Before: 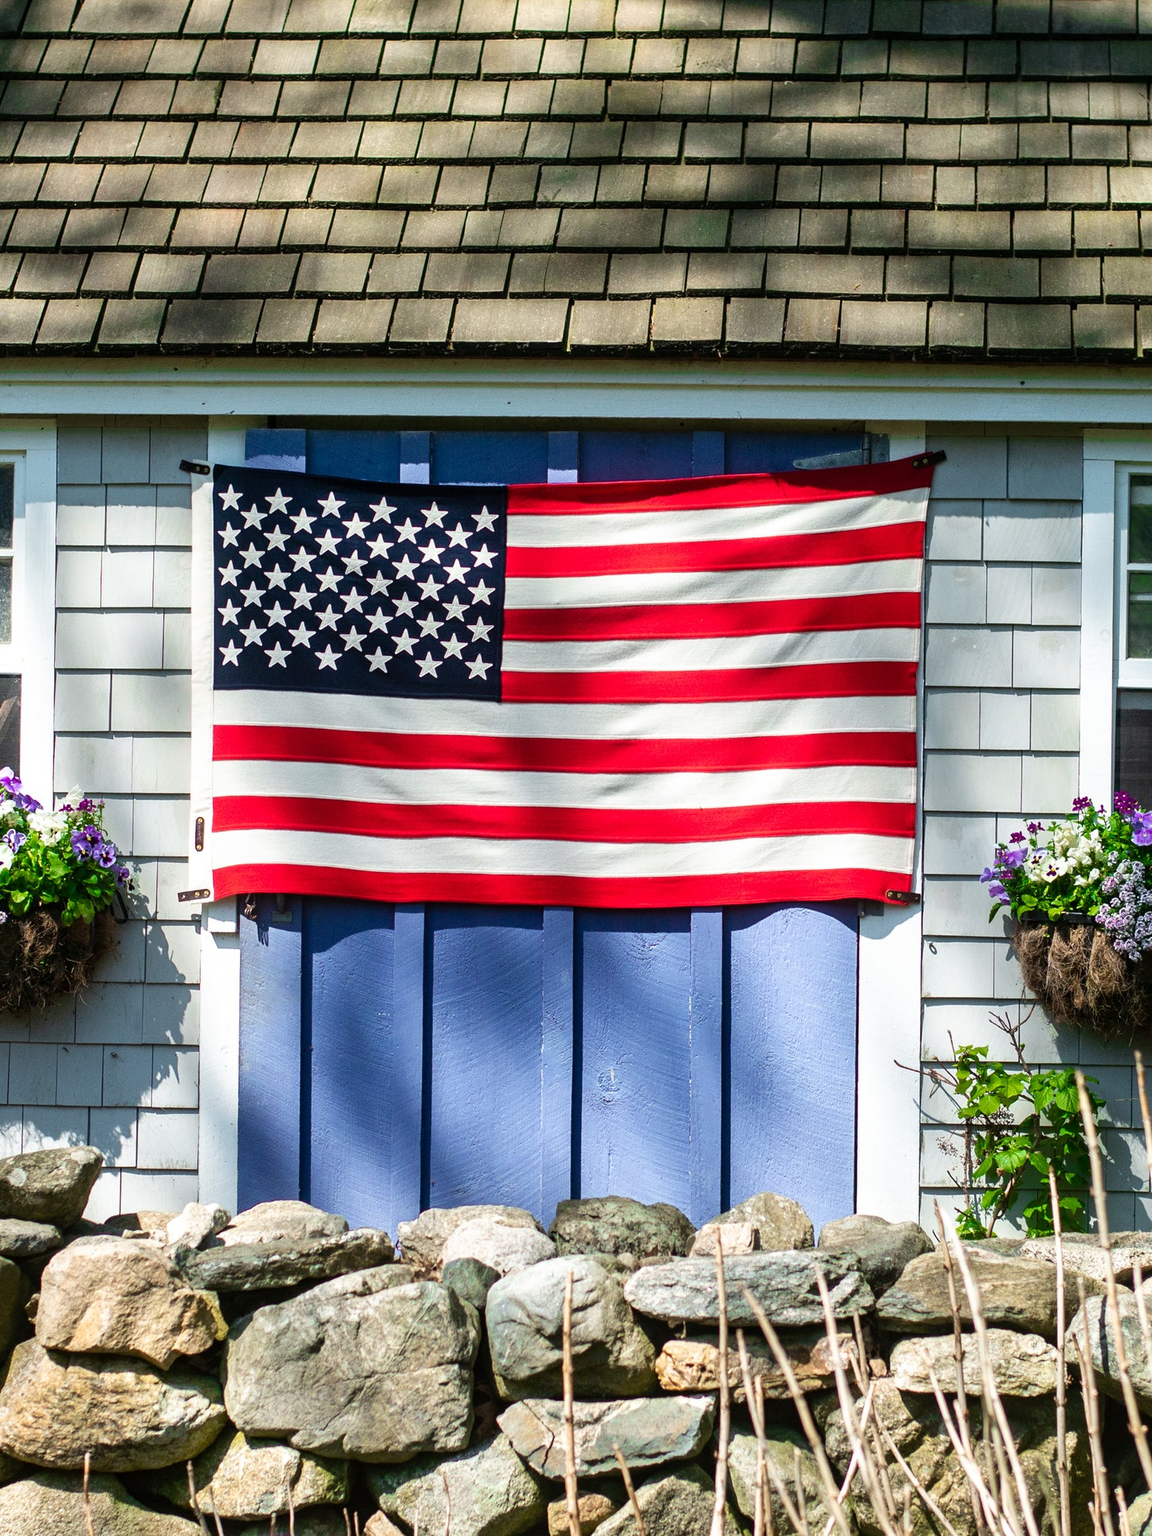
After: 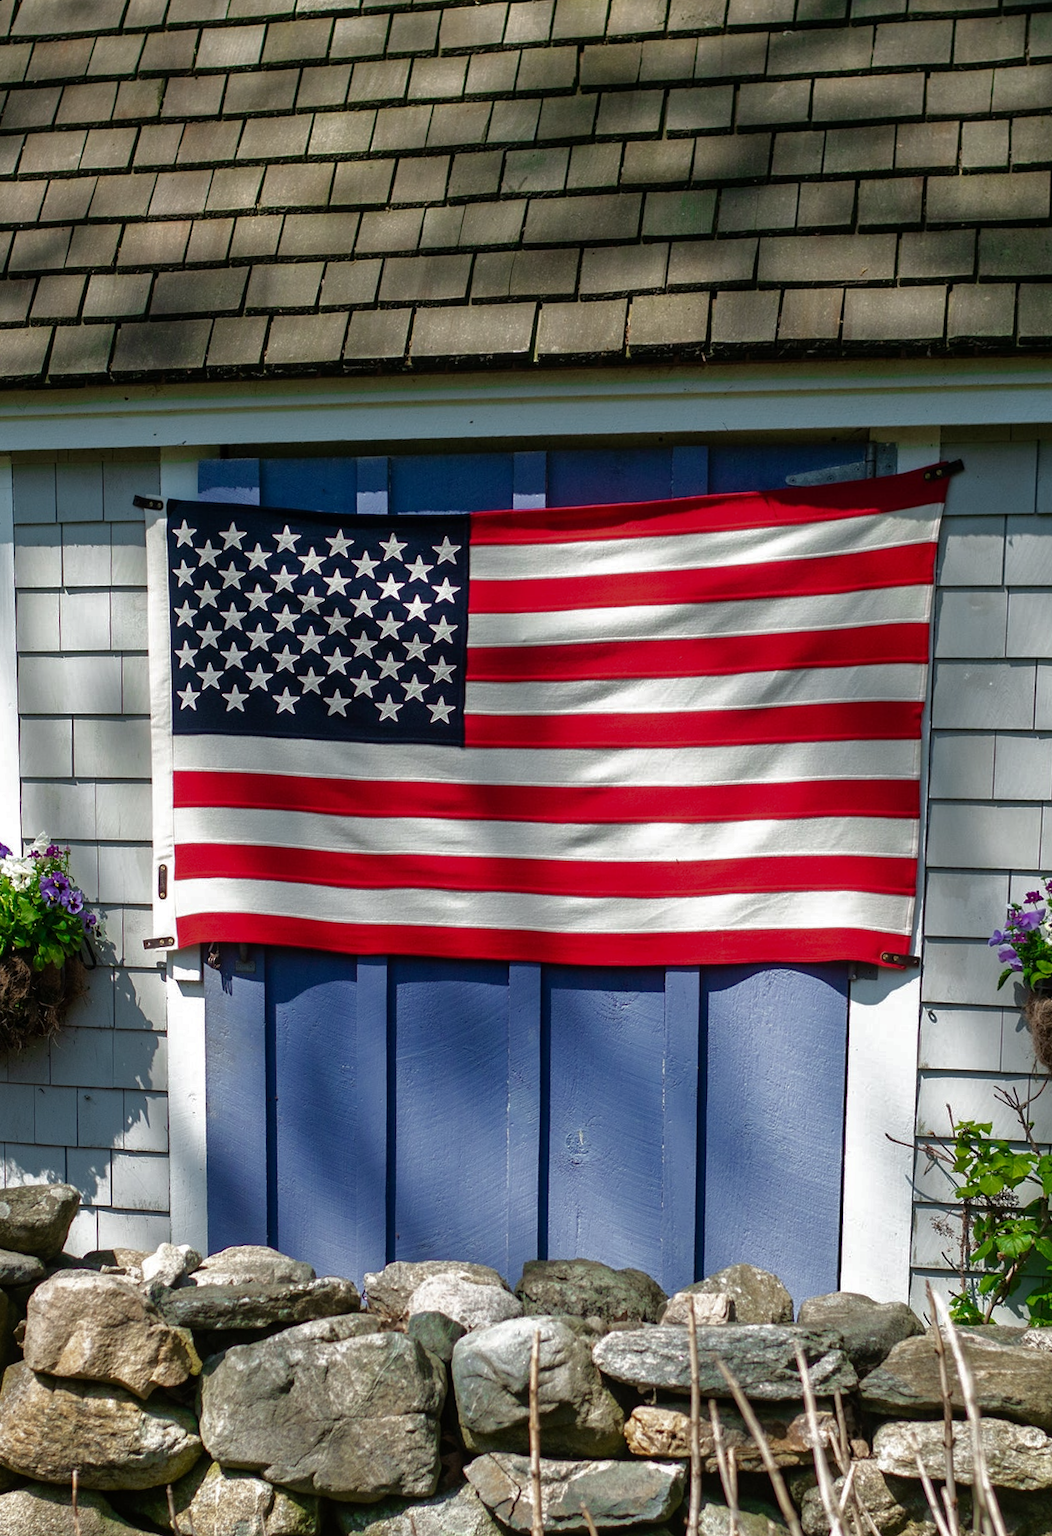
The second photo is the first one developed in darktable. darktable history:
rotate and perspective: rotation 0.062°, lens shift (vertical) 0.115, lens shift (horizontal) -0.133, crop left 0.047, crop right 0.94, crop top 0.061, crop bottom 0.94
crop: right 9.509%, bottom 0.031%
base curve: curves: ch0 [(0, 0) (0.841, 0.609) (1, 1)]
